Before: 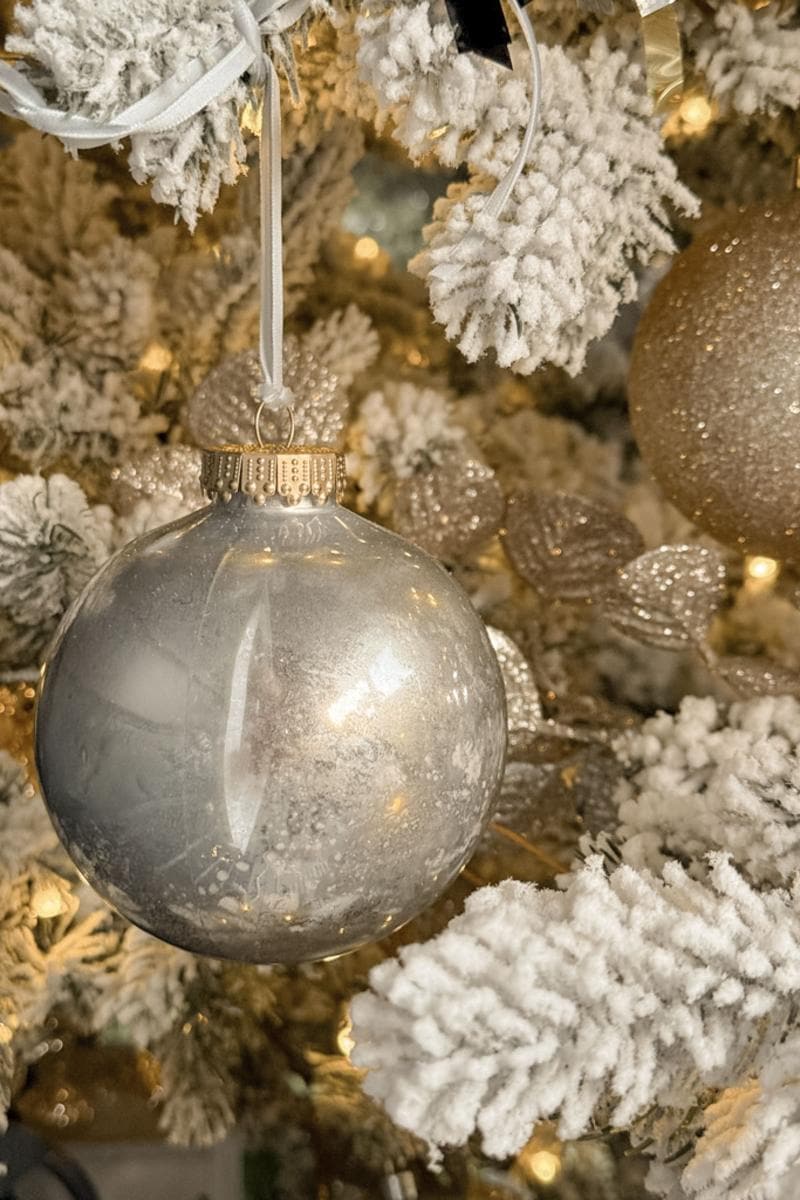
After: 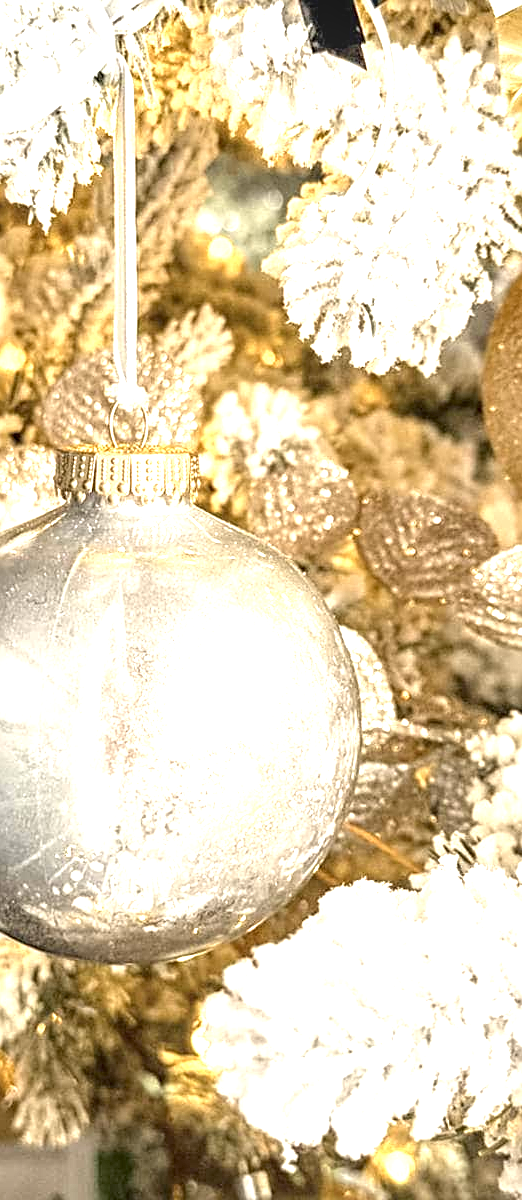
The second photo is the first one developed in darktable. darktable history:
crop and rotate: left 18.417%, right 16.226%
sharpen: on, module defaults
local contrast: on, module defaults
exposure: black level correction 0.001, exposure 1.729 EV, compensate highlight preservation false
